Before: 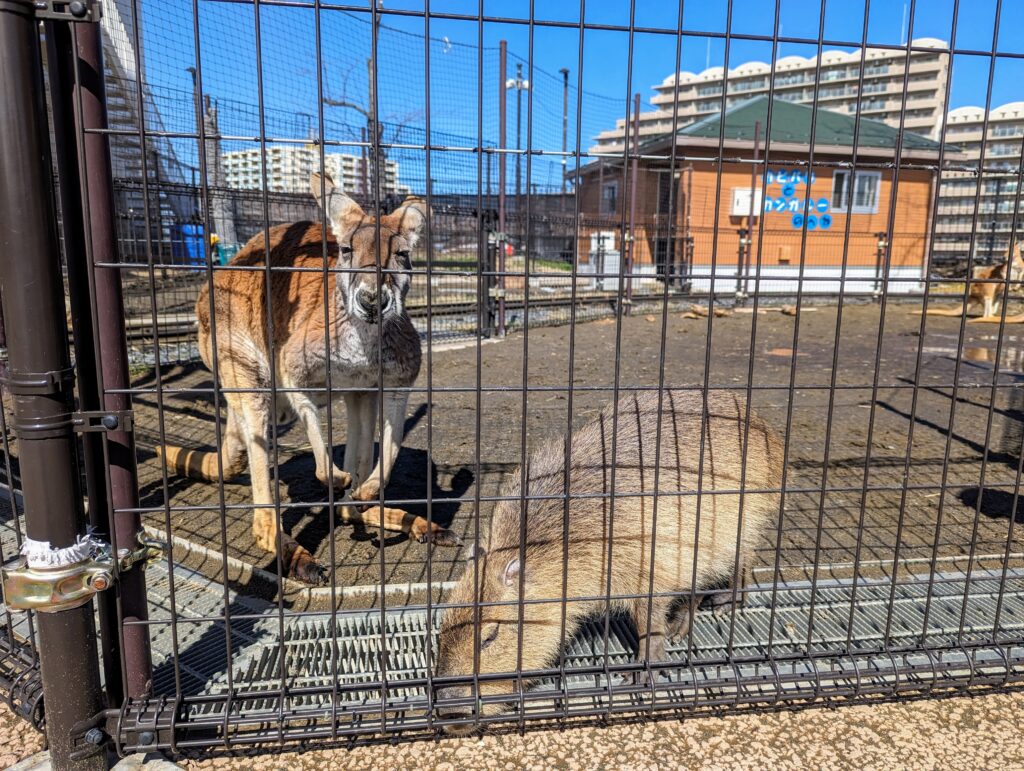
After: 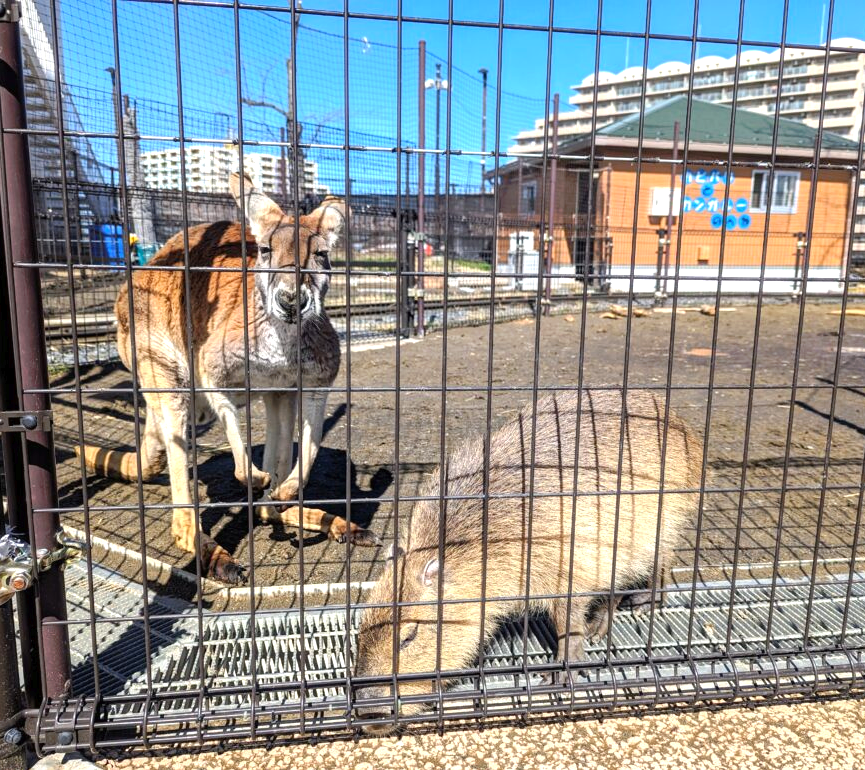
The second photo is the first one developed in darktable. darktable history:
tone curve: curves: ch0 [(0, 0) (0.003, 0.012) (0.011, 0.015) (0.025, 0.027) (0.044, 0.045) (0.069, 0.064) (0.1, 0.093) (0.136, 0.133) (0.177, 0.177) (0.224, 0.221) (0.277, 0.272) (0.335, 0.342) (0.399, 0.398) (0.468, 0.462) (0.543, 0.547) (0.623, 0.624) (0.709, 0.711) (0.801, 0.792) (0.898, 0.889) (1, 1)], preserve colors none
crop: left 7.957%, right 7.523%
tone equalizer: on, module defaults
exposure: exposure 0.664 EV, compensate exposure bias true, compensate highlight preservation false
